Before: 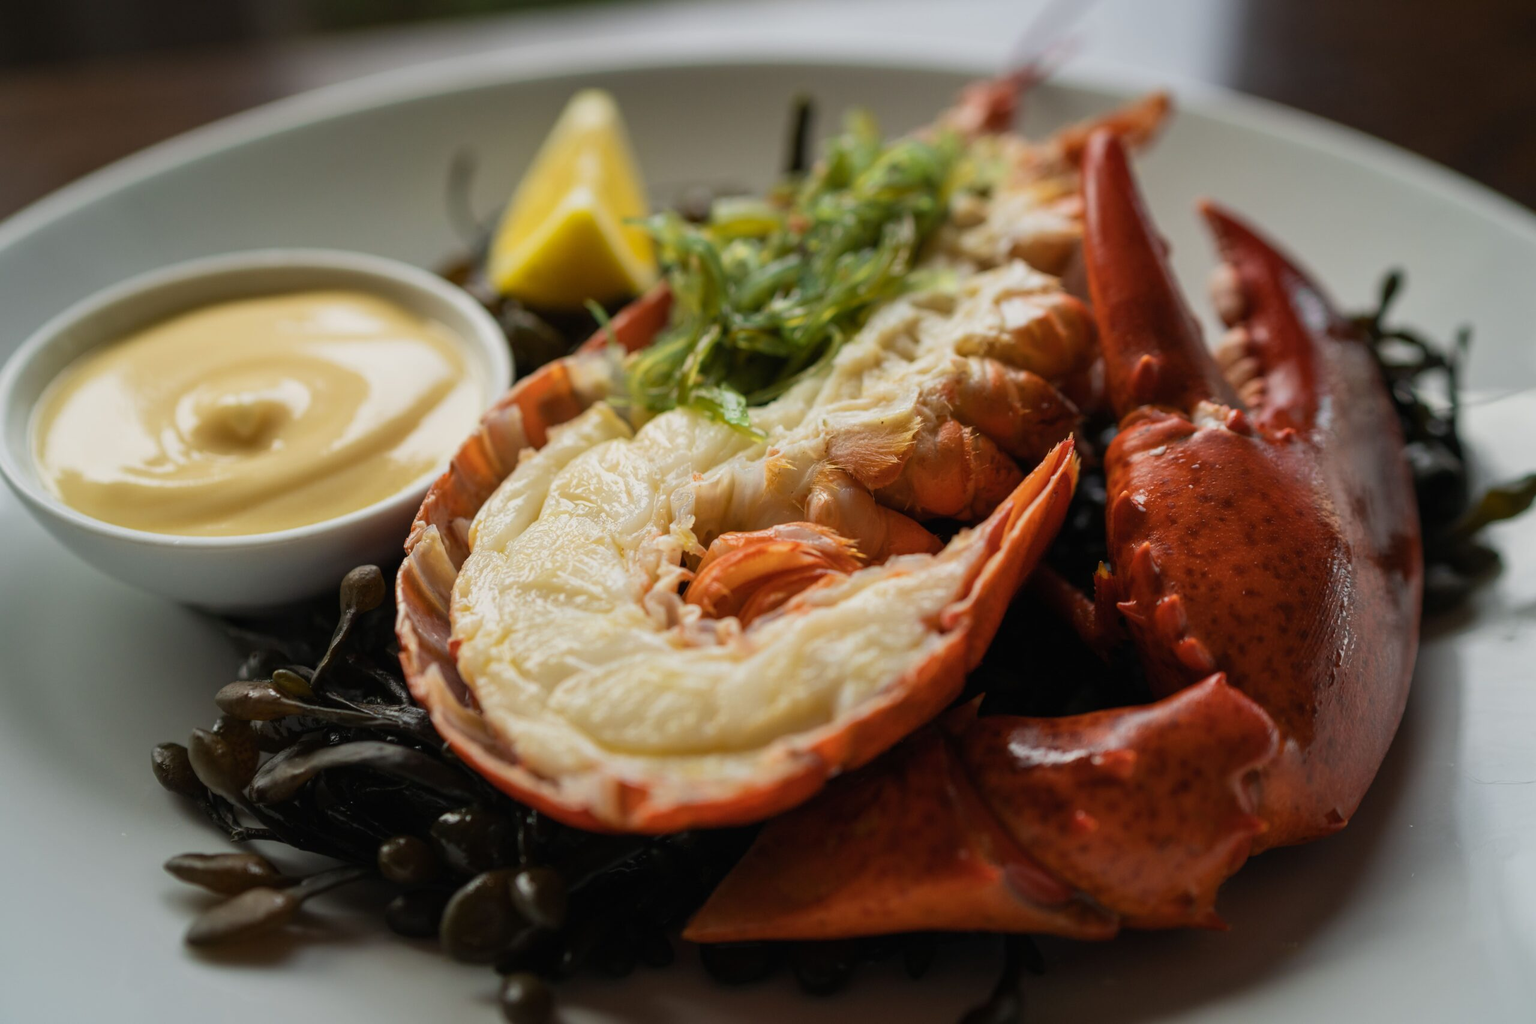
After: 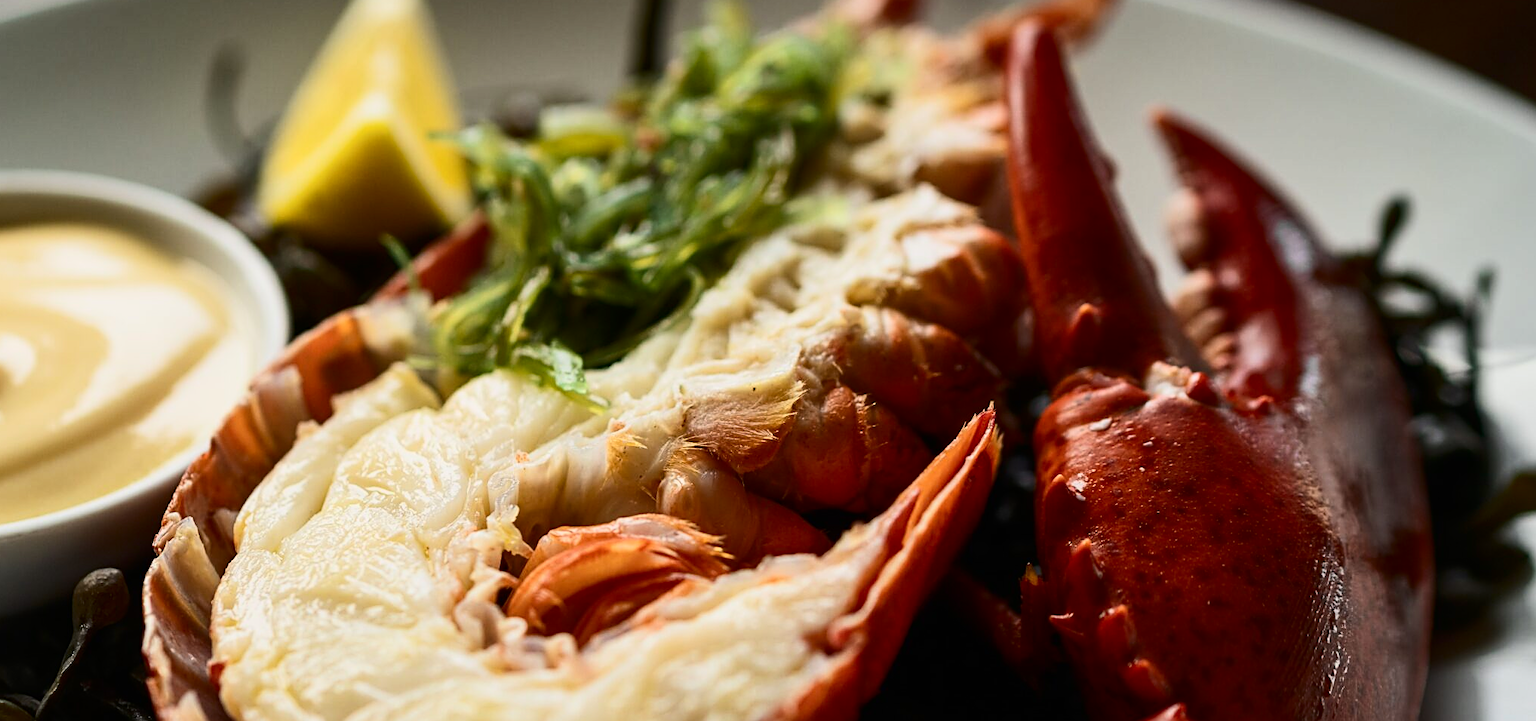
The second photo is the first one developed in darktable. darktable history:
contrast brightness saturation: contrast 0.298
crop: left 18.415%, top 11.077%, right 2.027%, bottom 32.839%
color correction: highlights b* -0.057, saturation 1.08
sharpen: on, module defaults
